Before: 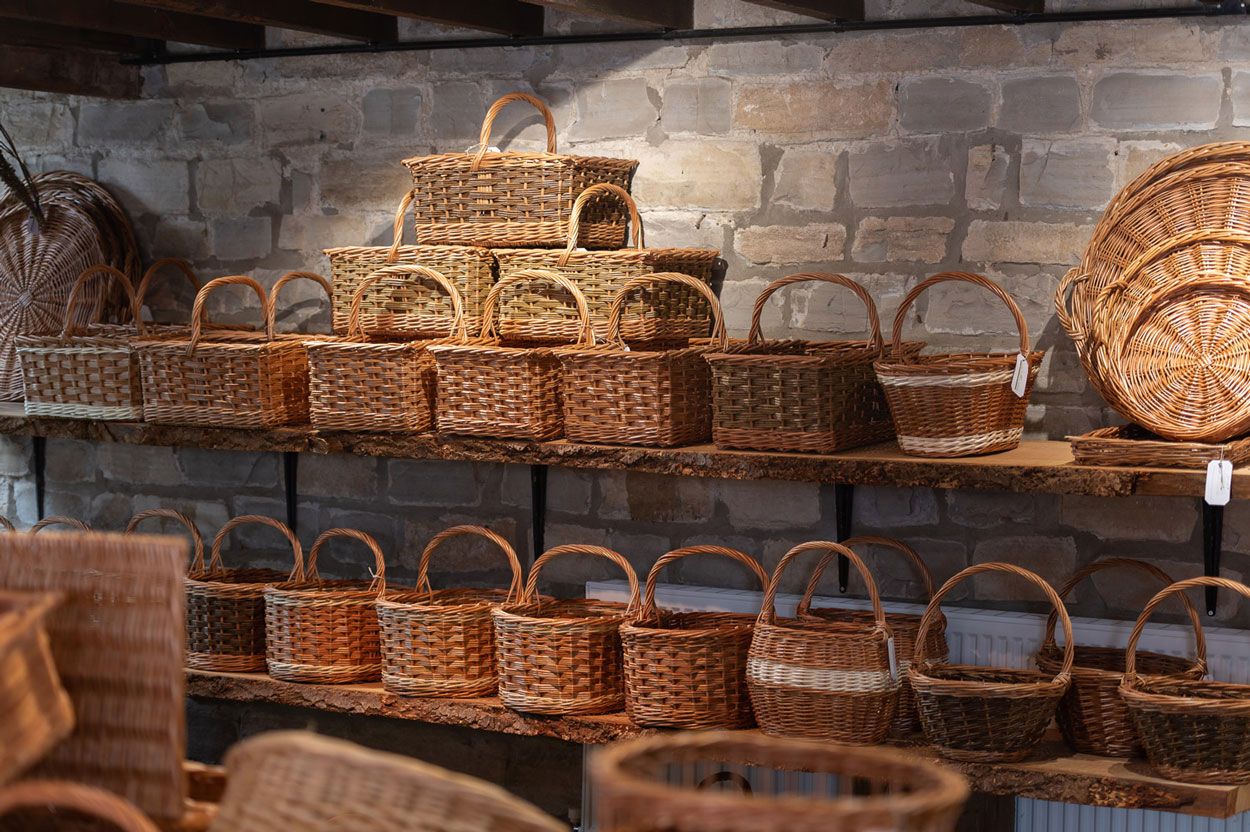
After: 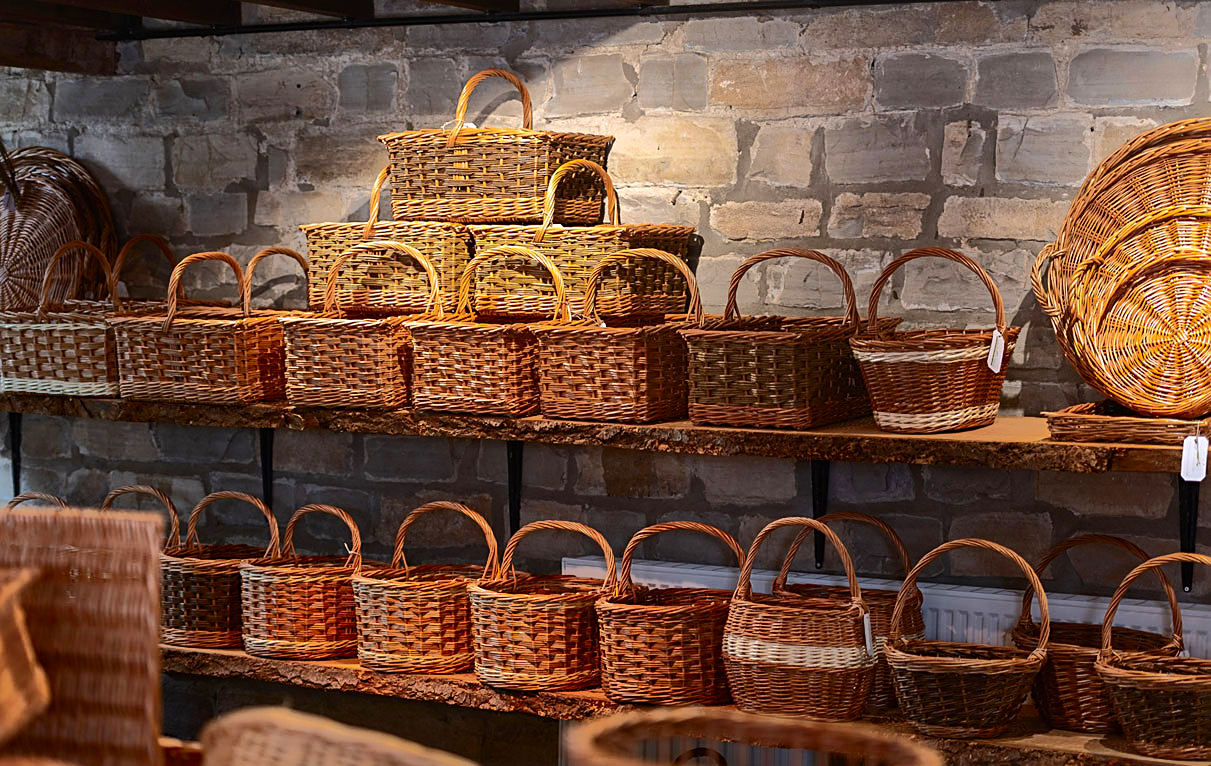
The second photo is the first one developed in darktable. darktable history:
sharpen: on, module defaults
crop: left 1.995%, top 2.969%, right 1.067%, bottom 4.947%
shadows and highlights: shadows 37.96, highlights -74.89
contrast brightness saturation: contrast 0.4, brightness 0.108, saturation 0.209
